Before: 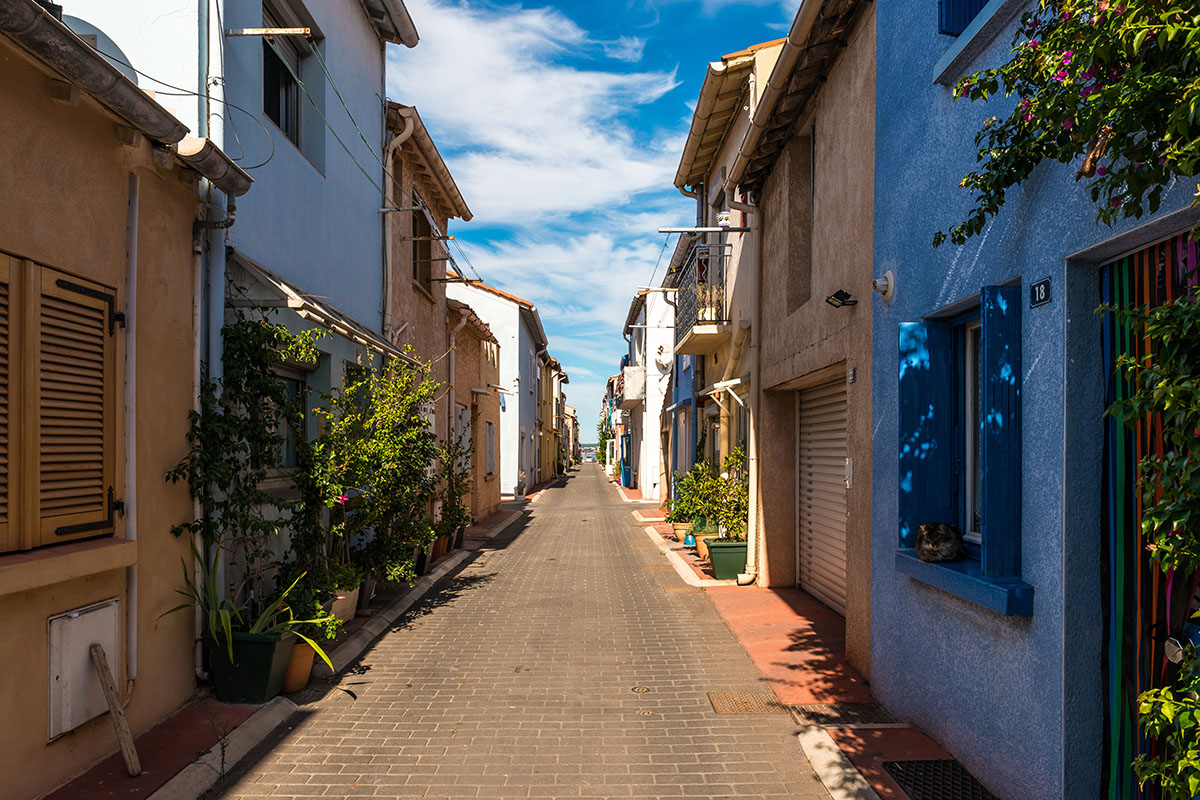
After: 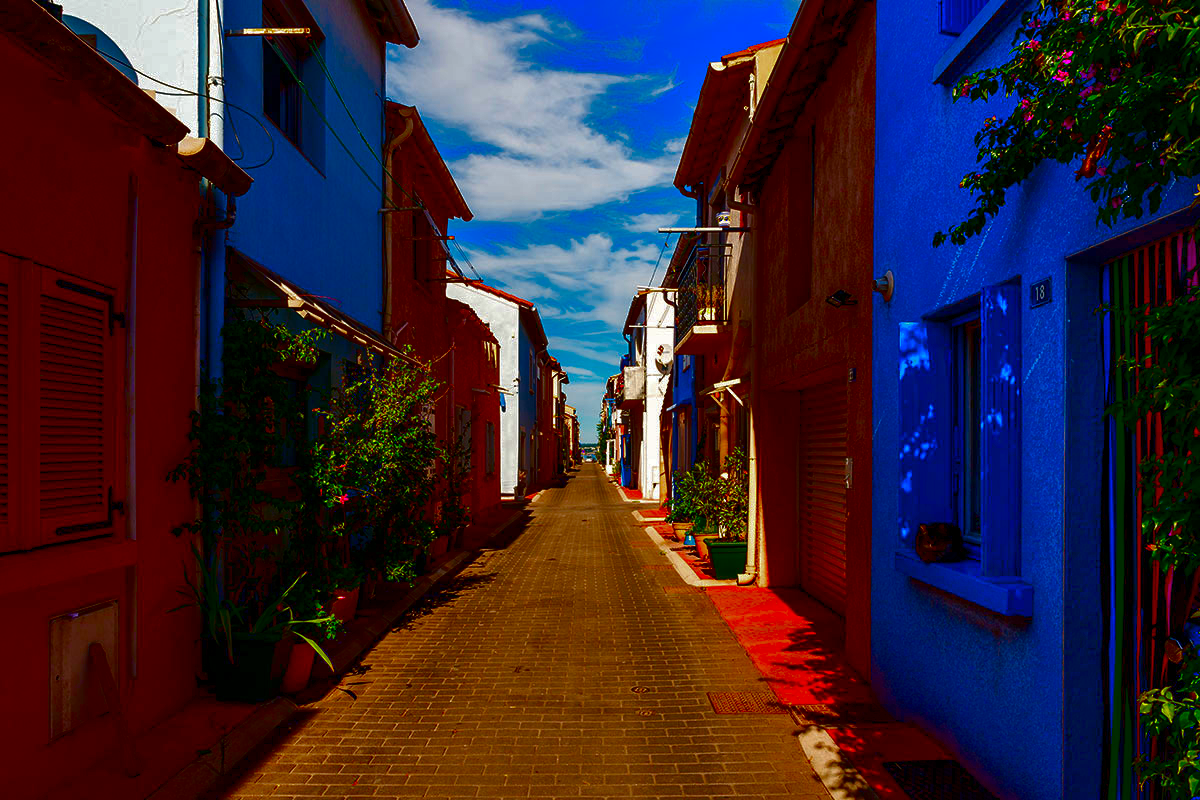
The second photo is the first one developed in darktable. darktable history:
shadows and highlights: on, module defaults
contrast brightness saturation: brightness -1, saturation 1
